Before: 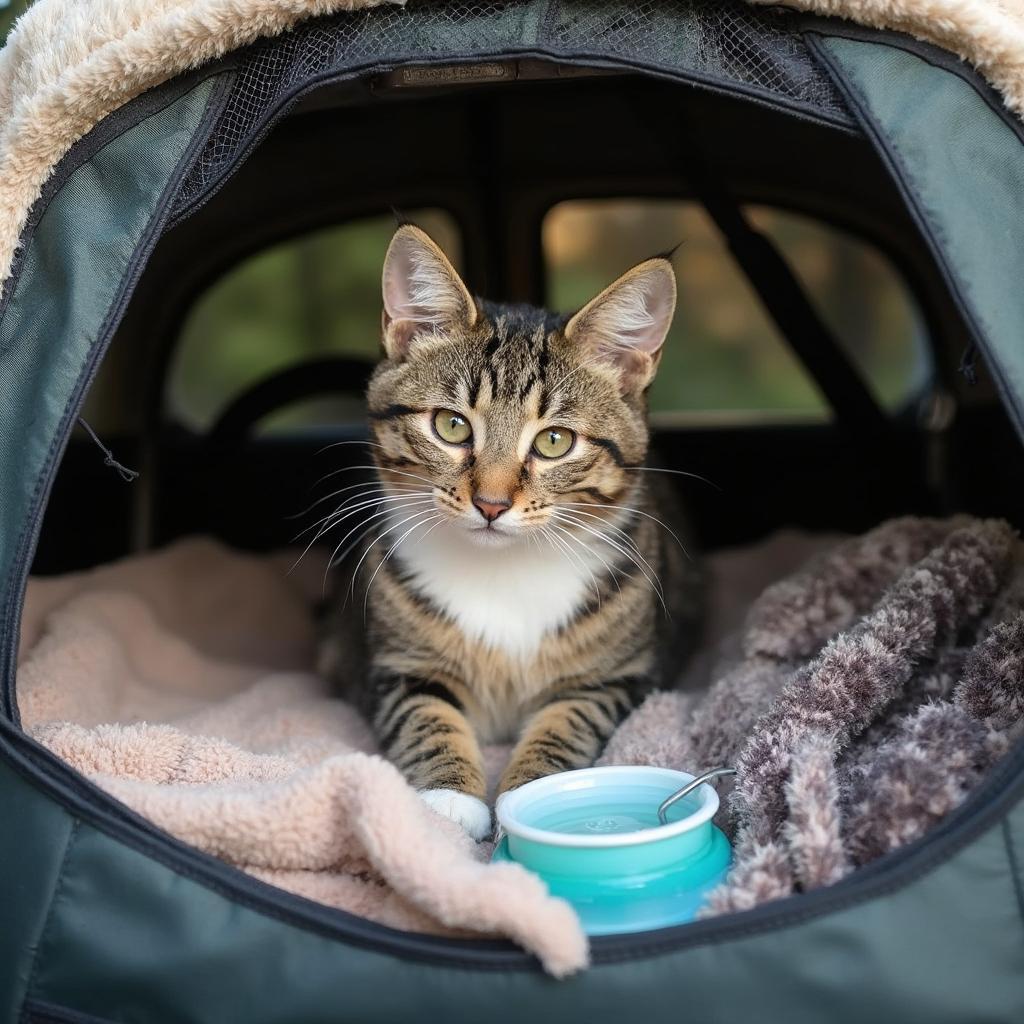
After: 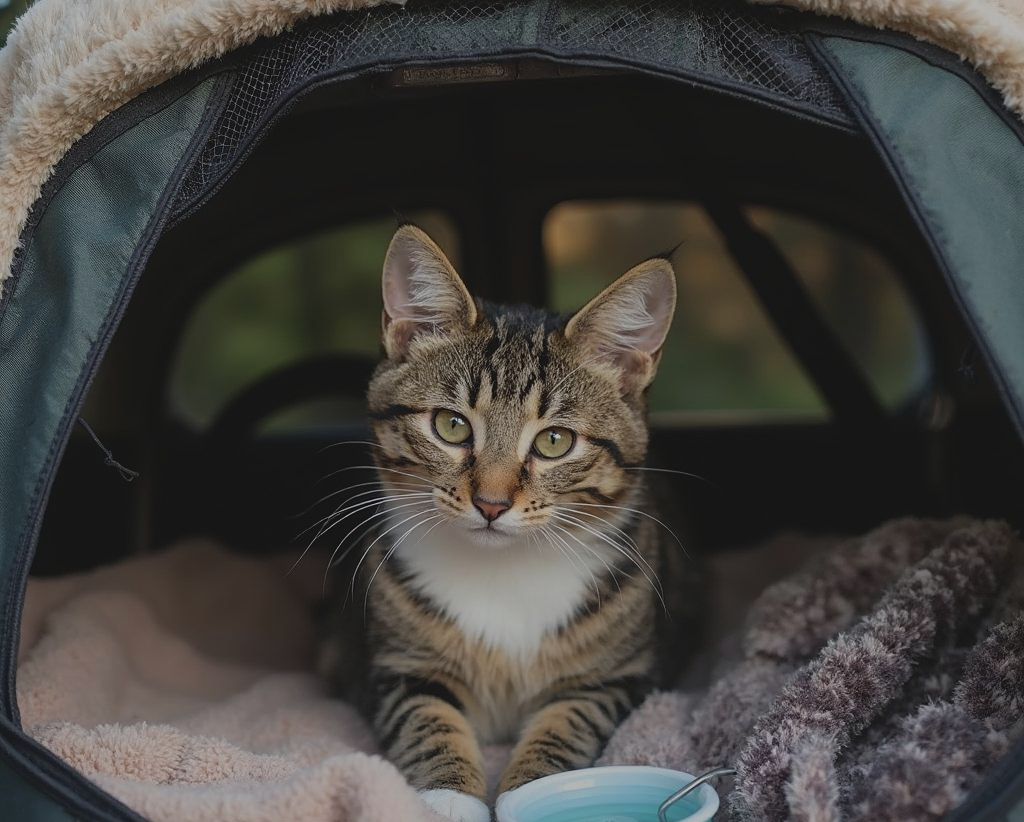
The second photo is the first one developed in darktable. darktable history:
exposure: black level correction -0.016, exposure -1.093 EV, compensate highlight preservation false
crop: bottom 19.711%
sharpen: amount 0.202
